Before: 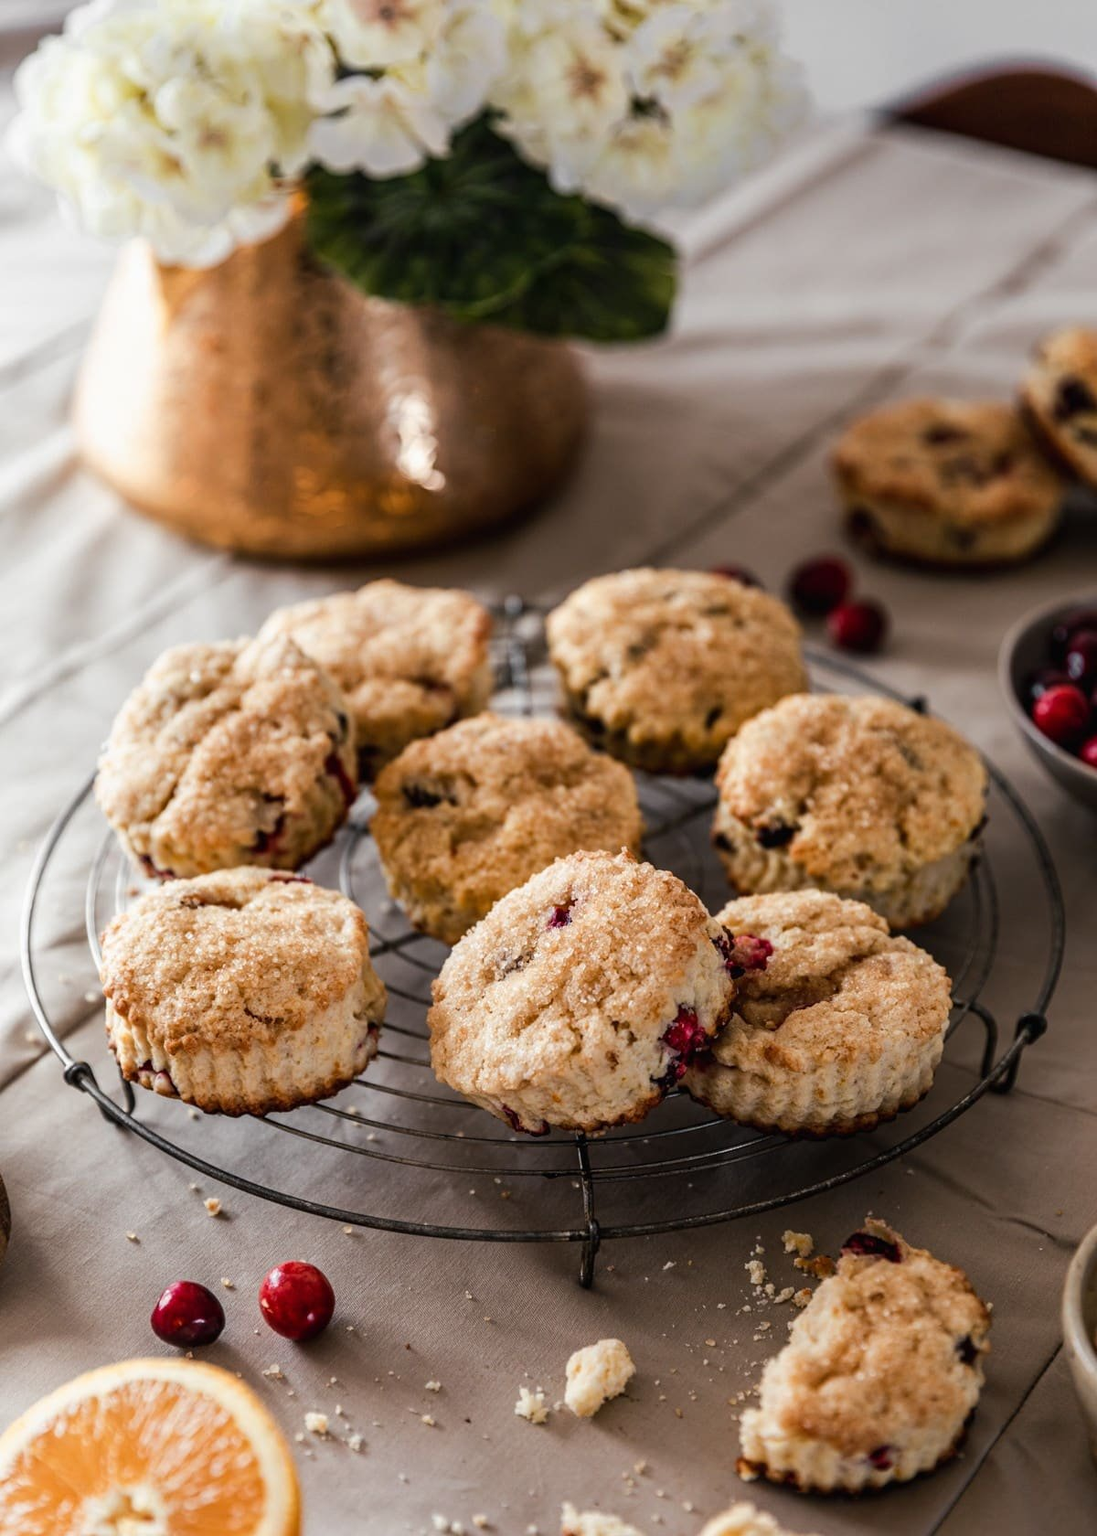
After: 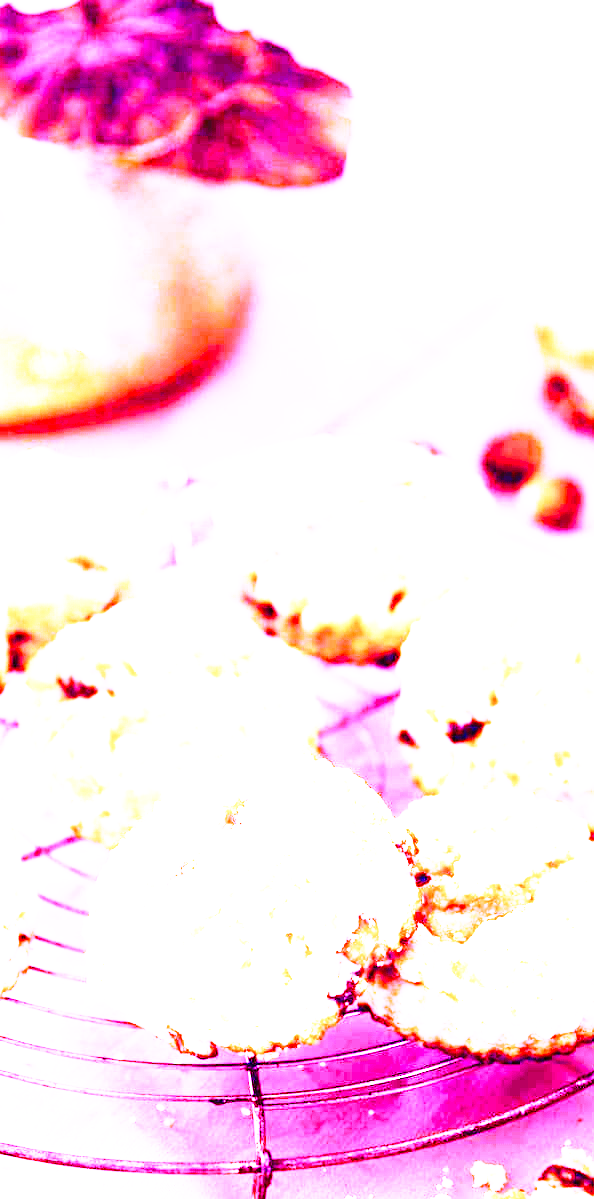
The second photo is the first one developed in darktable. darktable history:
crop: left 32.075%, top 10.976%, right 18.355%, bottom 17.596%
white balance: red 8, blue 8
base curve: curves: ch0 [(0, 0) (0.026, 0.03) (0.109, 0.232) (0.351, 0.748) (0.669, 0.968) (1, 1)], preserve colors none
